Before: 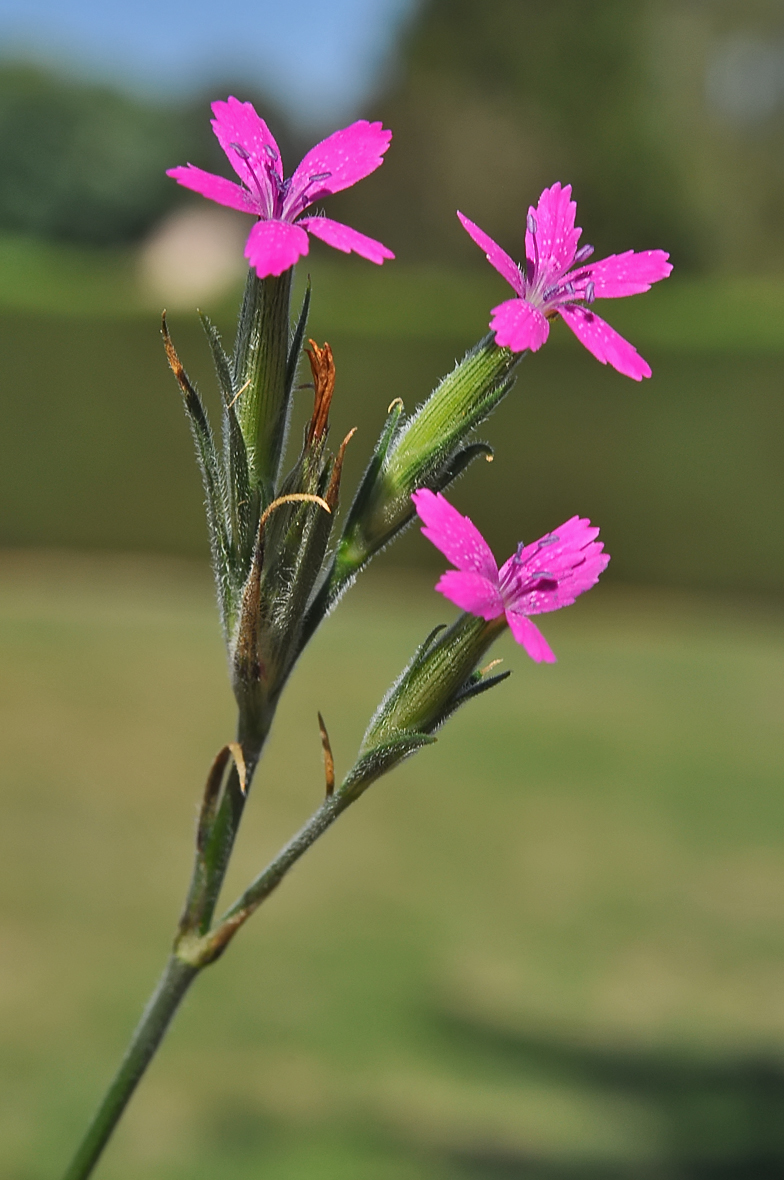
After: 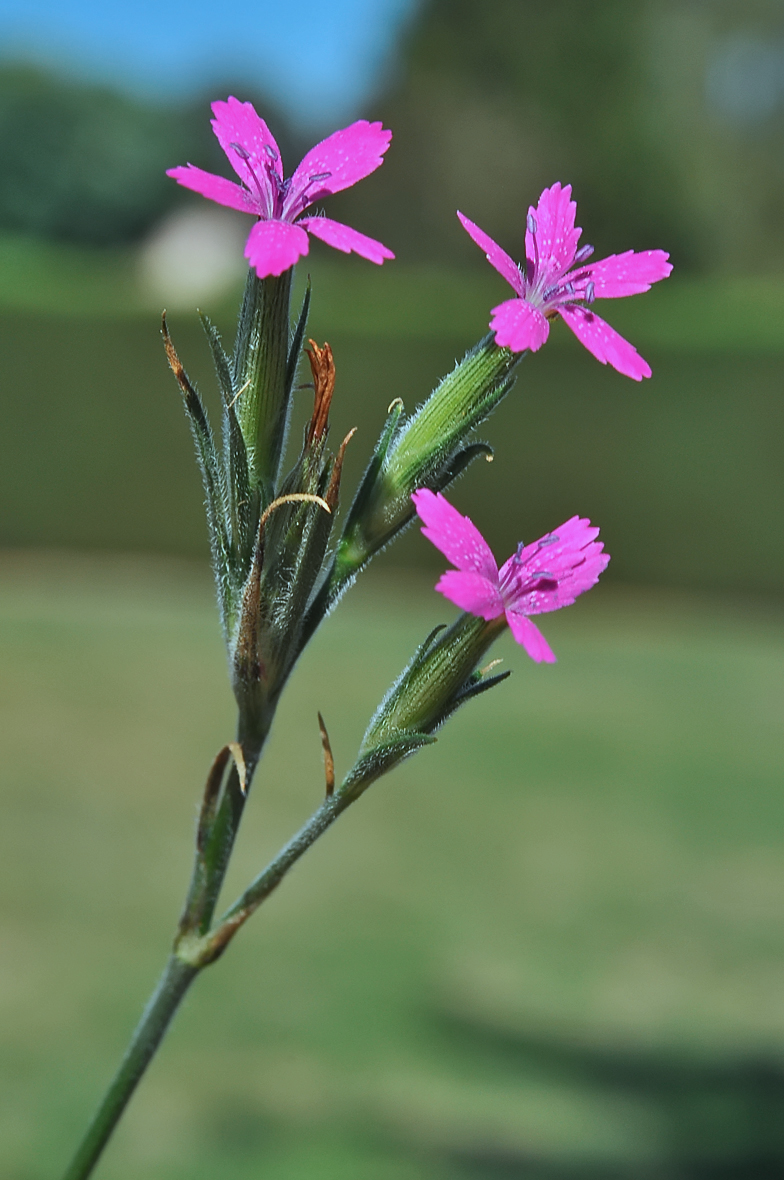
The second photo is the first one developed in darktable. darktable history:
color correction: highlights a* -11.85, highlights b* -15.68
